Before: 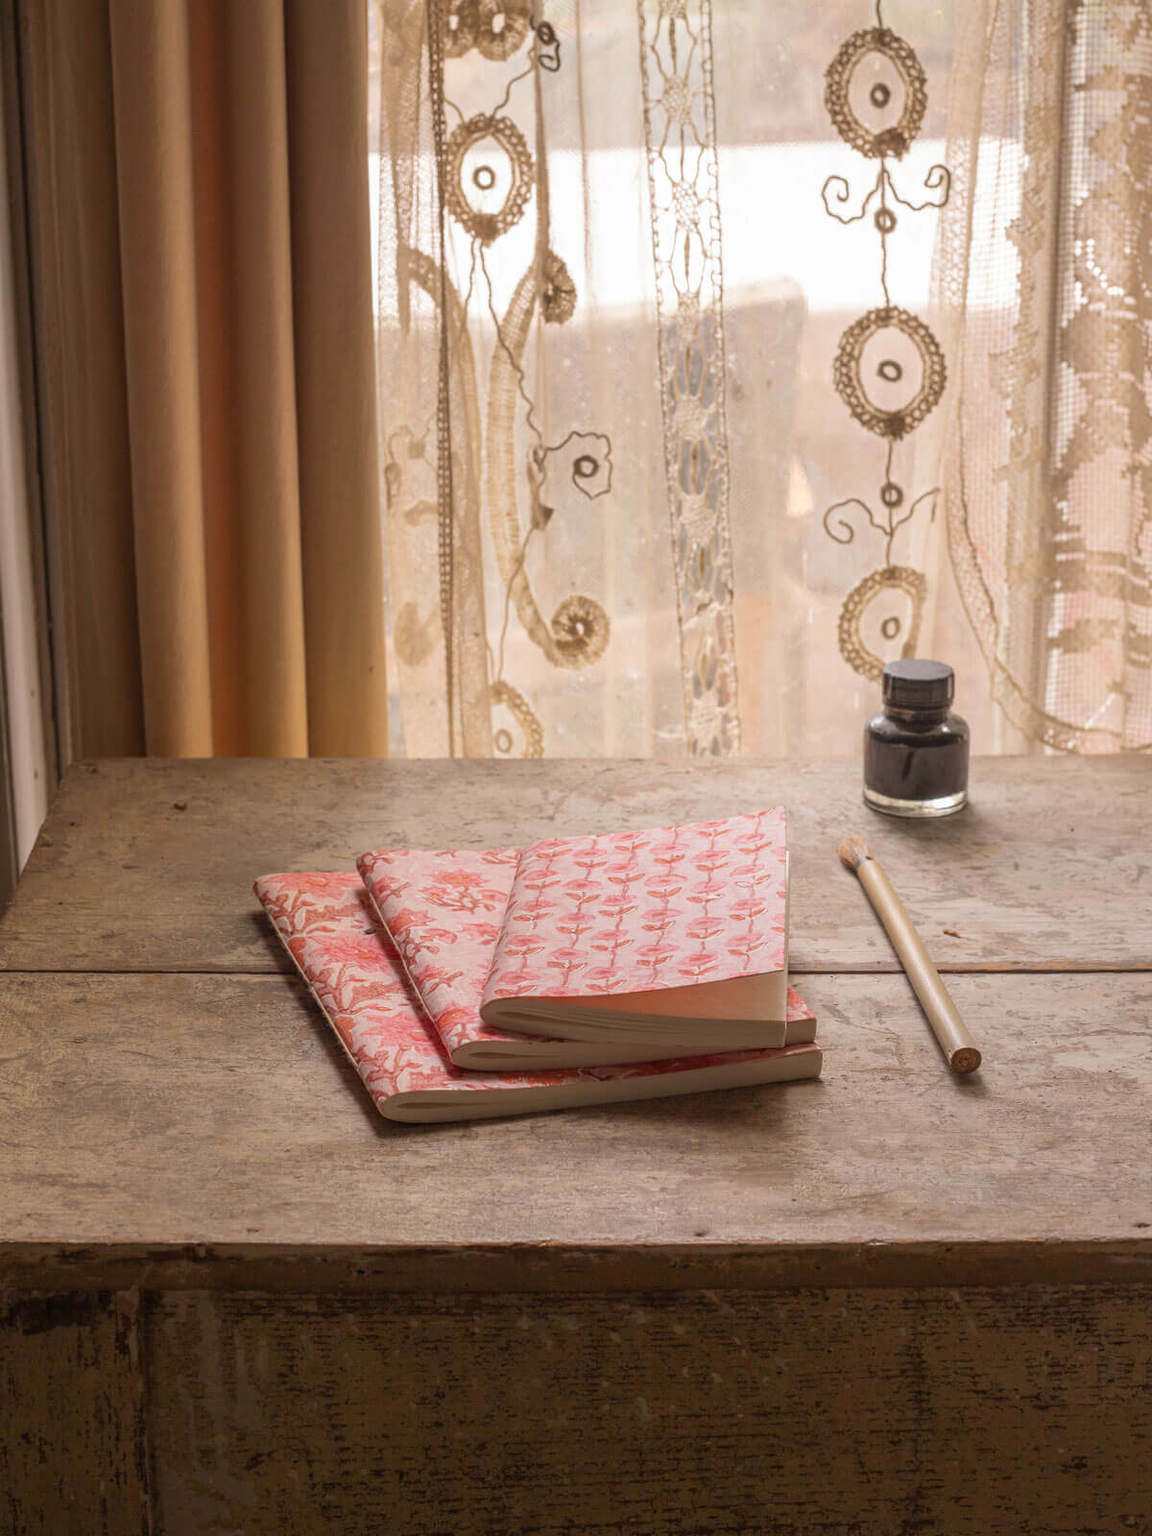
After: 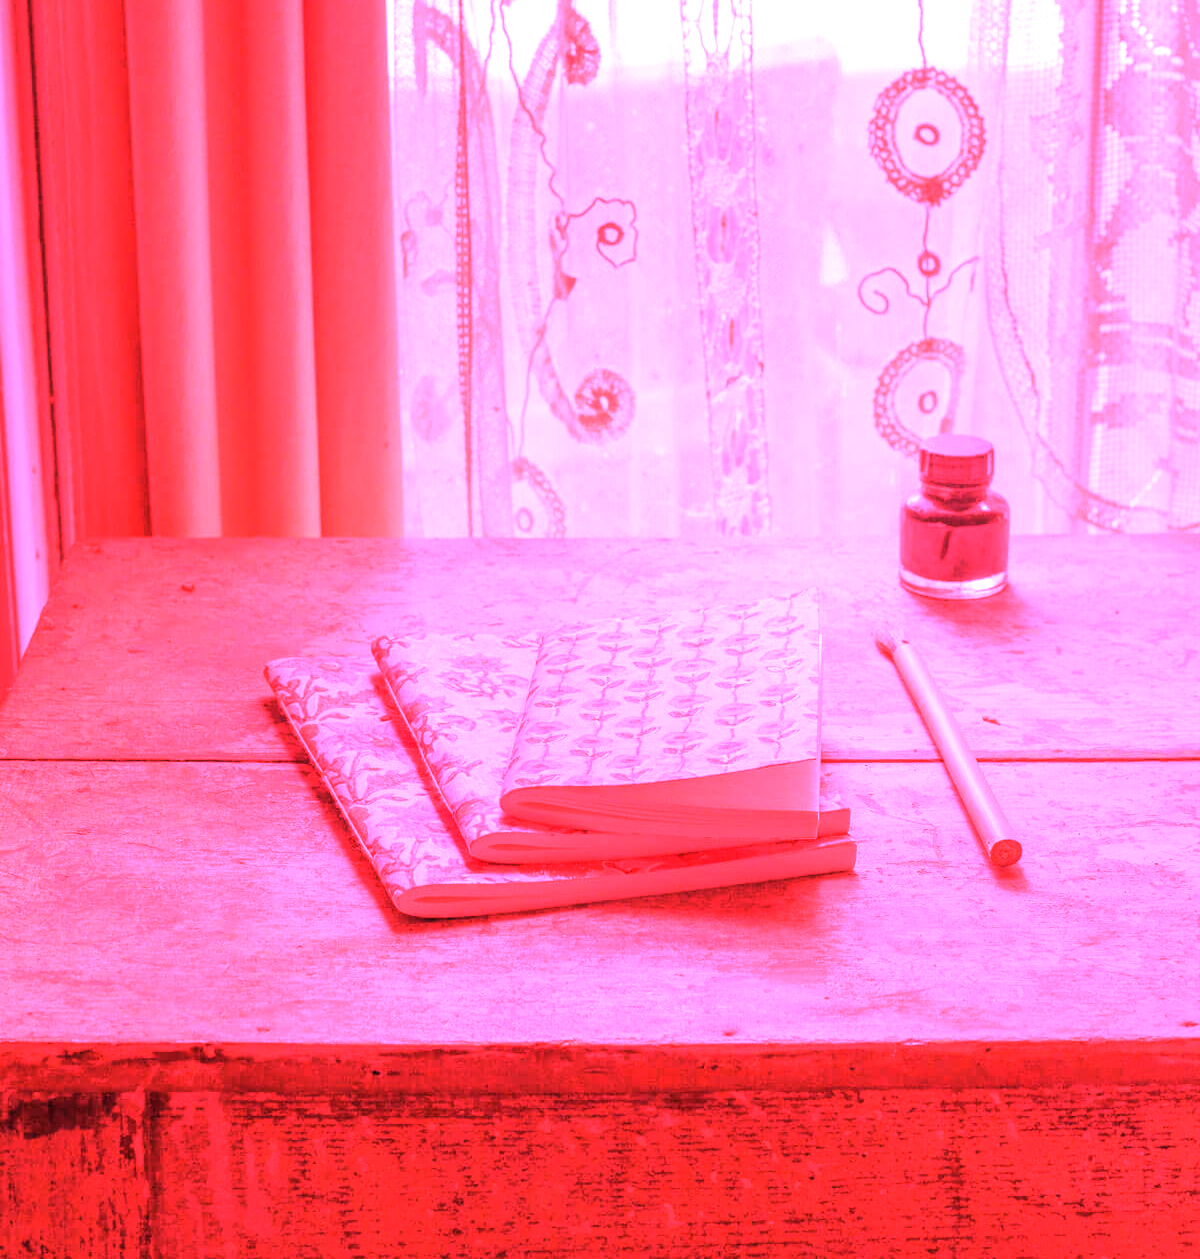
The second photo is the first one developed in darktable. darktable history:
color correction: highlights a* -0.772, highlights b* -8.92
white balance: red 4.26, blue 1.802
crop and rotate: top 15.774%, bottom 5.506%
